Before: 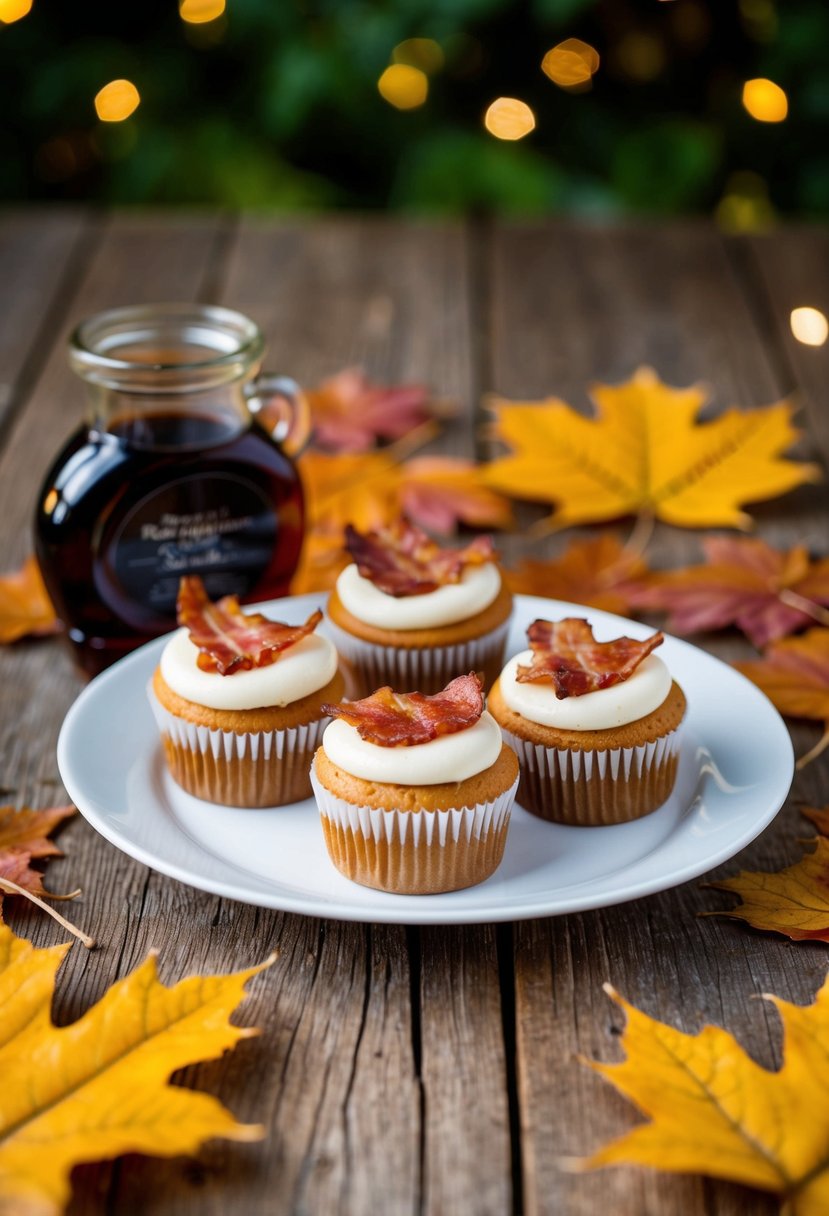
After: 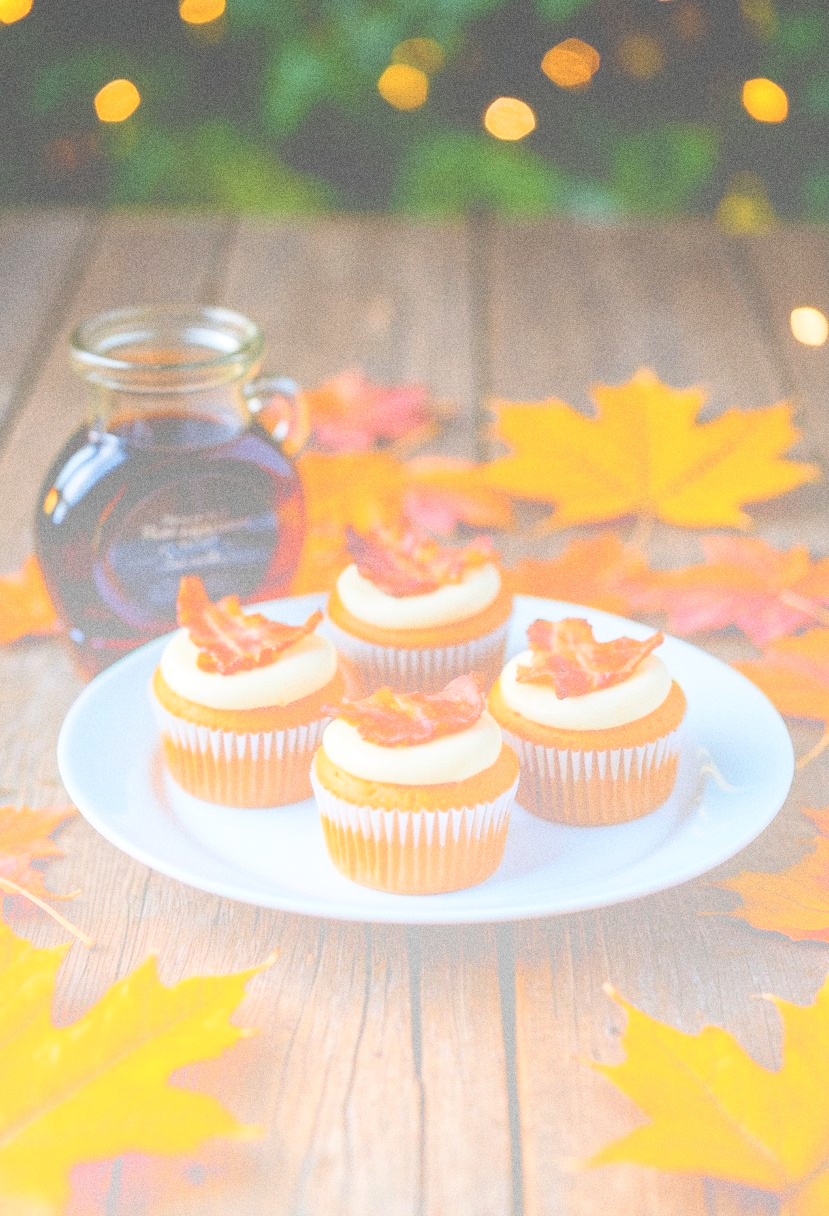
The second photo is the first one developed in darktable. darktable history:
grain: coarseness 11.82 ISO, strength 36.67%, mid-tones bias 74.17%
bloom: size 70%, threshold 25%, strength 70%
local contrast: highlights 100%, shadows 100%, detail 120%, midtone range 0.2
